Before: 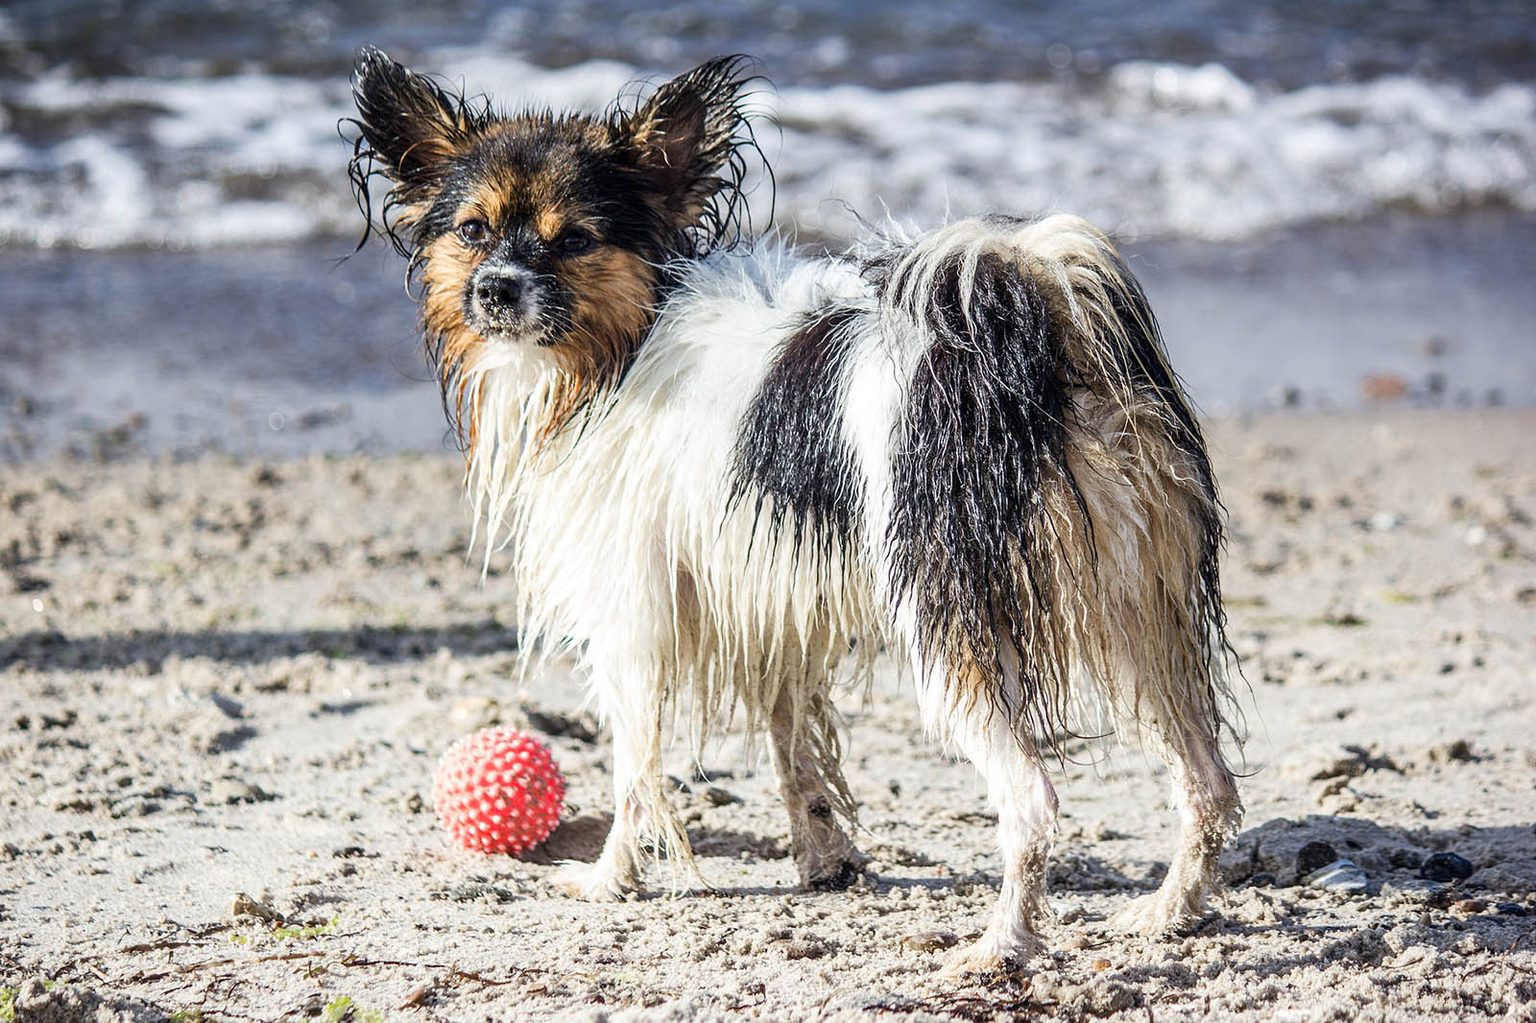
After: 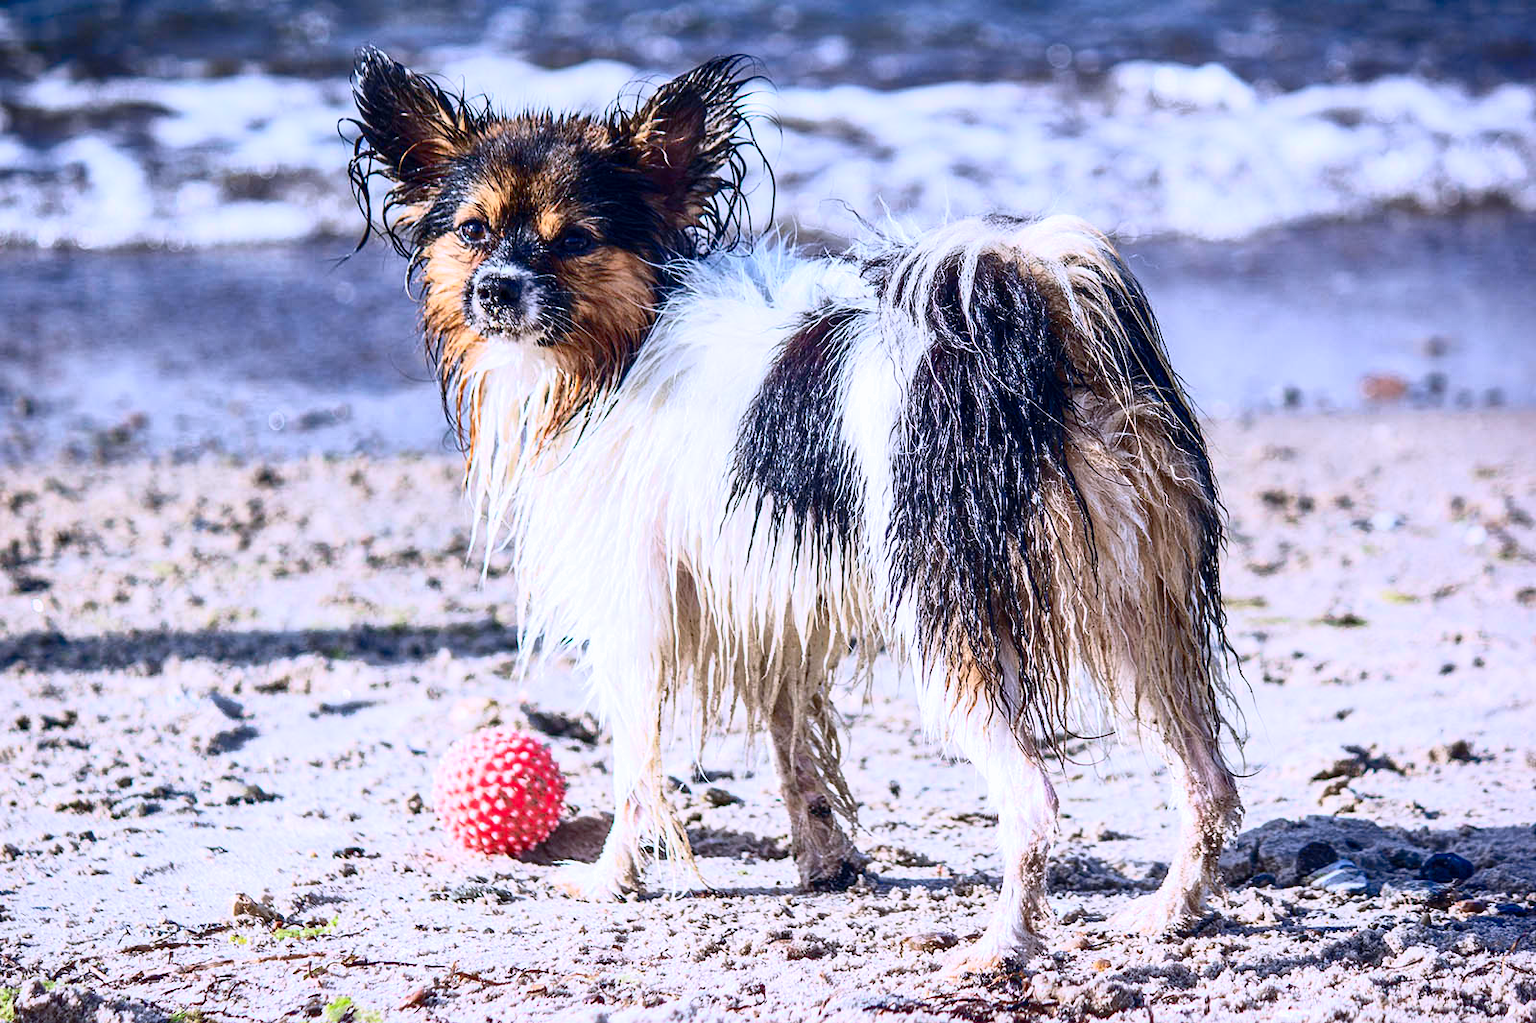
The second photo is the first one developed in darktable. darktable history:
white balance: red 1.004, blue 1.096
tone curve: curves: ch0 [(0, 0) (0.236, 0.124) (0.373, 0.304) (0.542, 0.593) (0.737, 0.873) (1, 1)]; ch1 [(0, 0) (0.399, 0.328) (0.488, 0.484) (0.598, 0.624) (1, 1)]; ch2 [(0, 0) (0.448, 0.405) (0.523, 0.511) (0.592, 0.59) (1, 1)], color space Lab, independent channels, preserve colors none
shadows and highlights: on, module defaults
